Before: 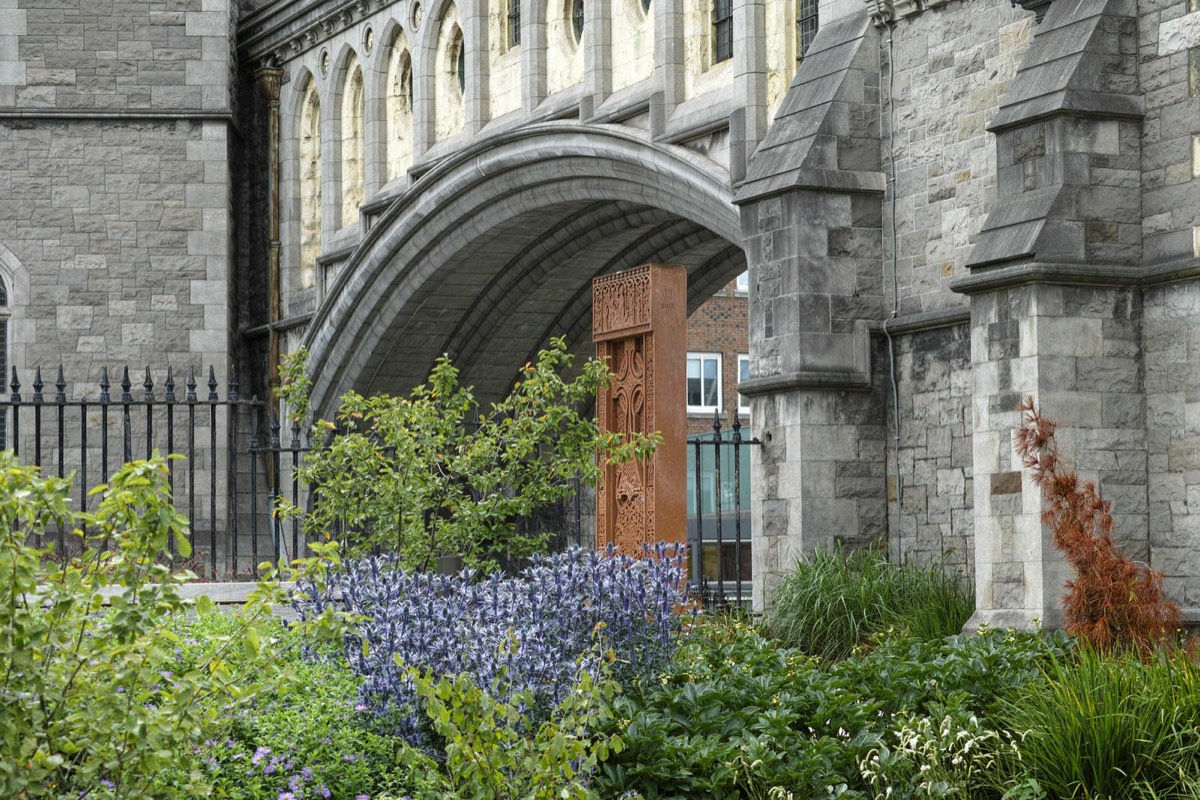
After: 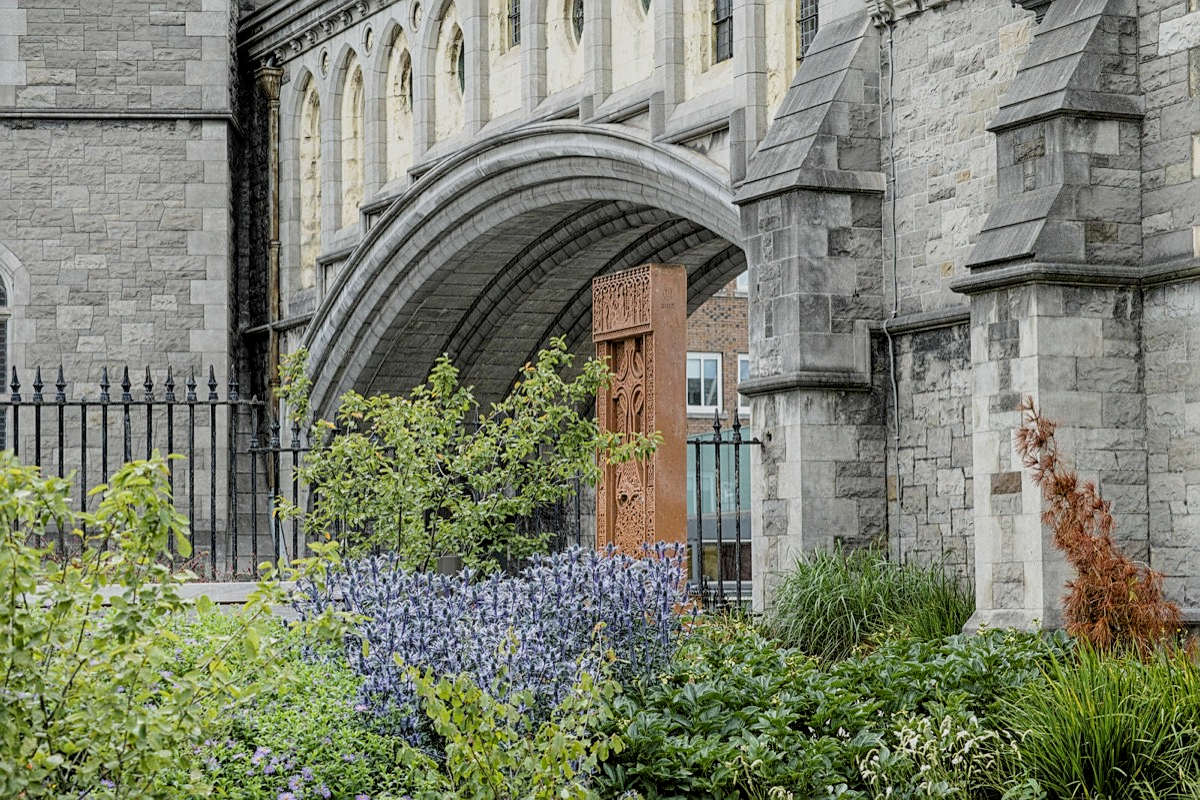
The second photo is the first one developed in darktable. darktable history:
local contrast: on, module defaults
filmic rgb: black relative exposure -7.65 EV, white relative exposure 4.56 EV, hardness 3.61, color science v6 (2022)
sharpen: on, module defaults
